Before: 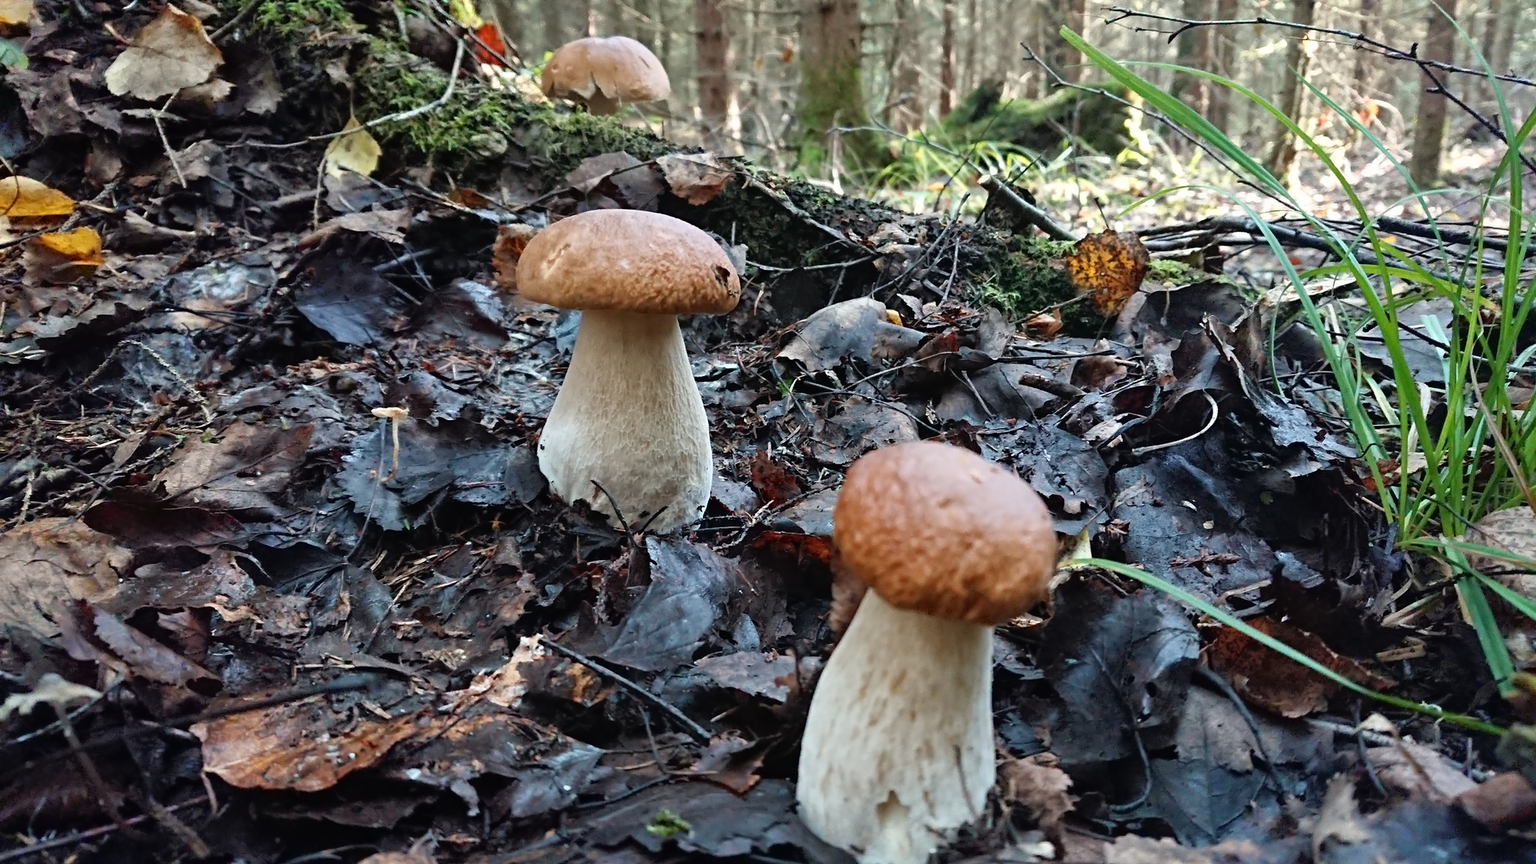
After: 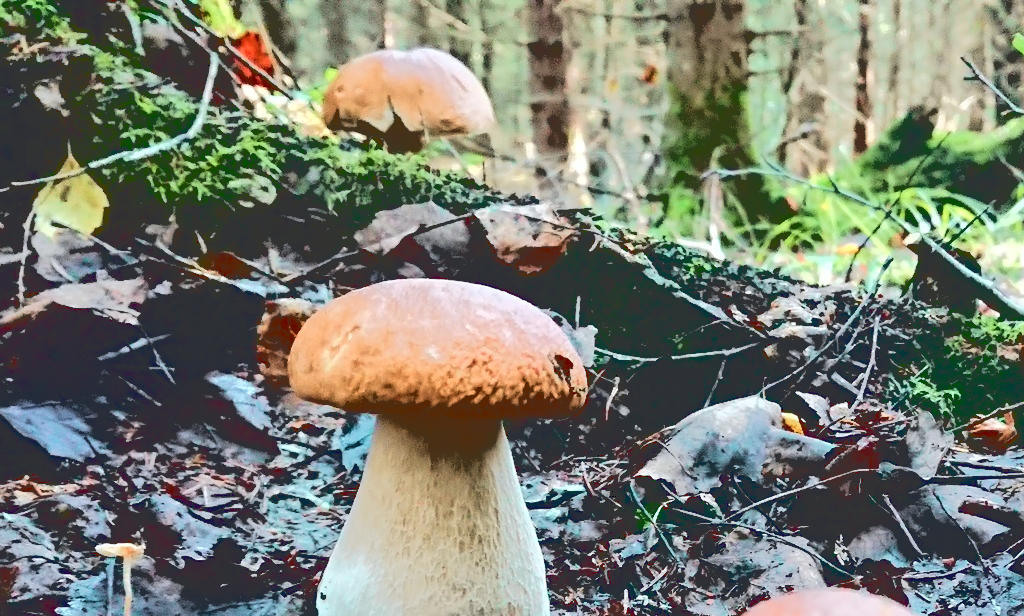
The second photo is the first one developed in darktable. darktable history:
tone curve: curves: ch0 [(0, 0) (0.051, 0.047) (0.102, 0.099) (0.228, 0.262) (0.446, 0.527) (0.695, 0.778) (0.908, 0.946) (1, 1)]; ch1 [(0, 0) (0.339, 0.298) (0.402, 0.363) (0.453, 0.413) (0.485, 0.469) (0.494, 0.493) (0.504, 0.501) (0.525, 0.533) (0.563, 0.591) (0.597, 0.631) (1, 1)]; ch2 [(0, 0) (0.48, 0.48) (0.504, 0.5) (0.539, 0.554) (0.59, 0.628) (0.642, 0.682) (0.824, 0.815) (1, 1)], color space Lab, independent channels, preserve colors none
base curve: curves: ch0 [(0.065, 0.026) (0.236, 0.358) (0.53, 0.546) (0.777, 0.841) (0.924, 0.992)], preserve colors average RGB
crop: left 19.556%, right 30.401%, bottom 46.458%
white balance: red 0.986, blue 1.01
